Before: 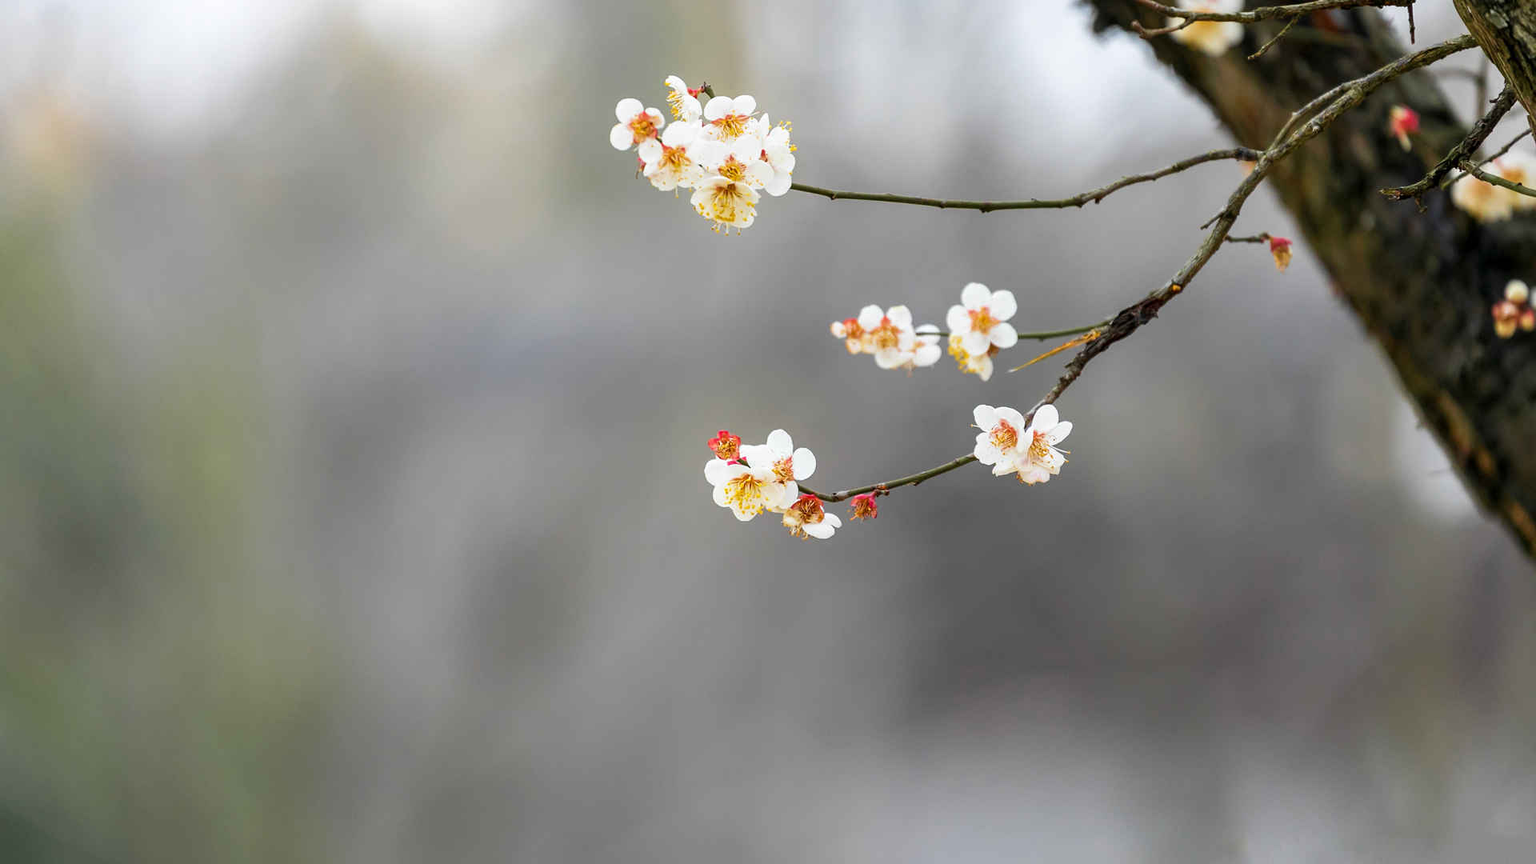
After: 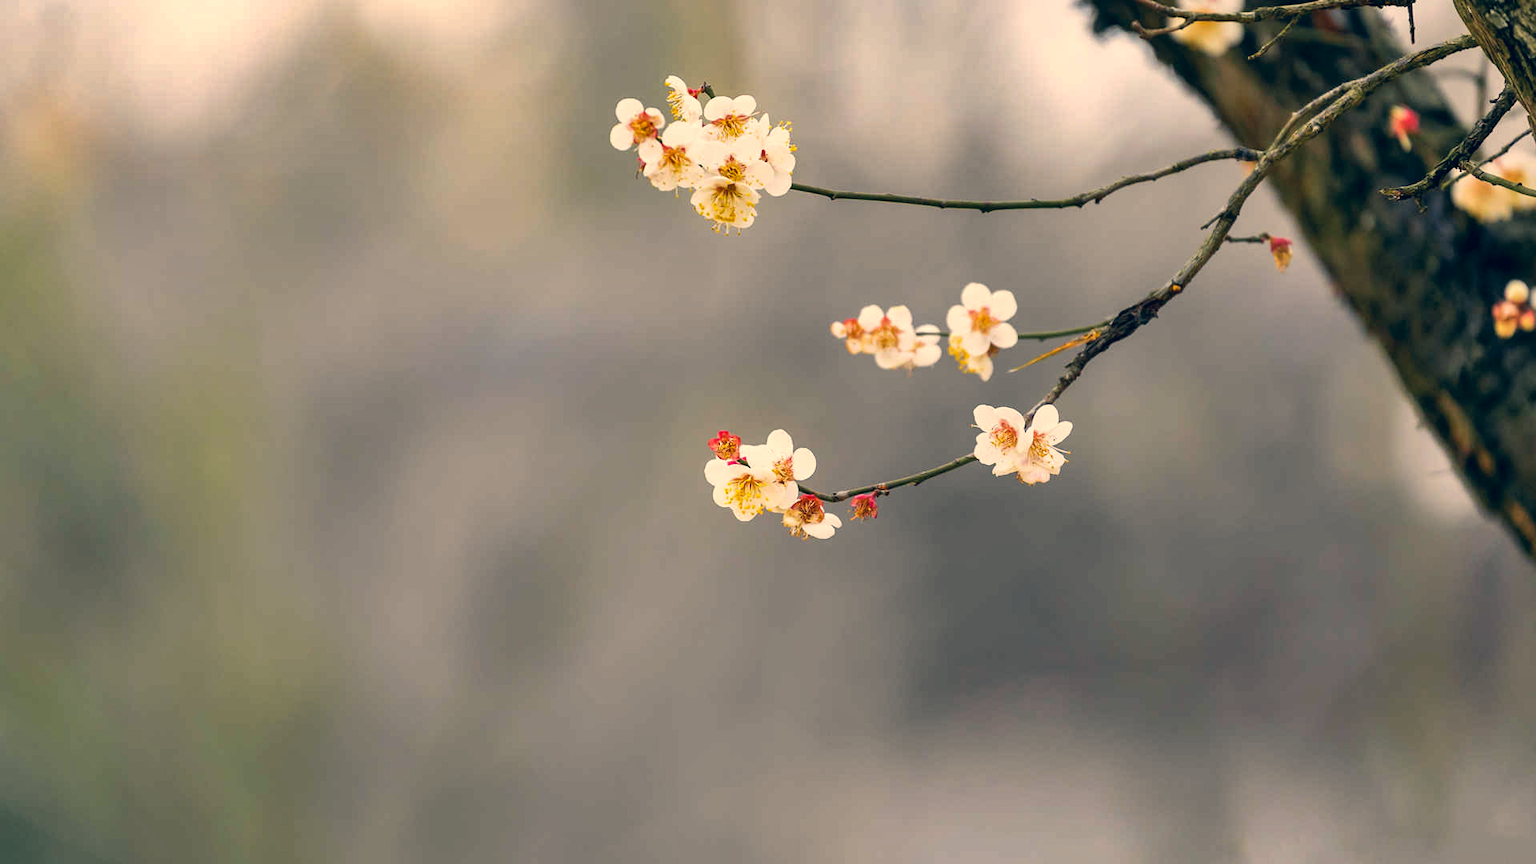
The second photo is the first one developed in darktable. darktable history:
white balance: red 1.045, blue 0.932
shadows and highlights: soften with gaussian
color correction: highlights a* 10.32, highlights b* 14.66, shadows a* -9.59, shadows b* -15.02
